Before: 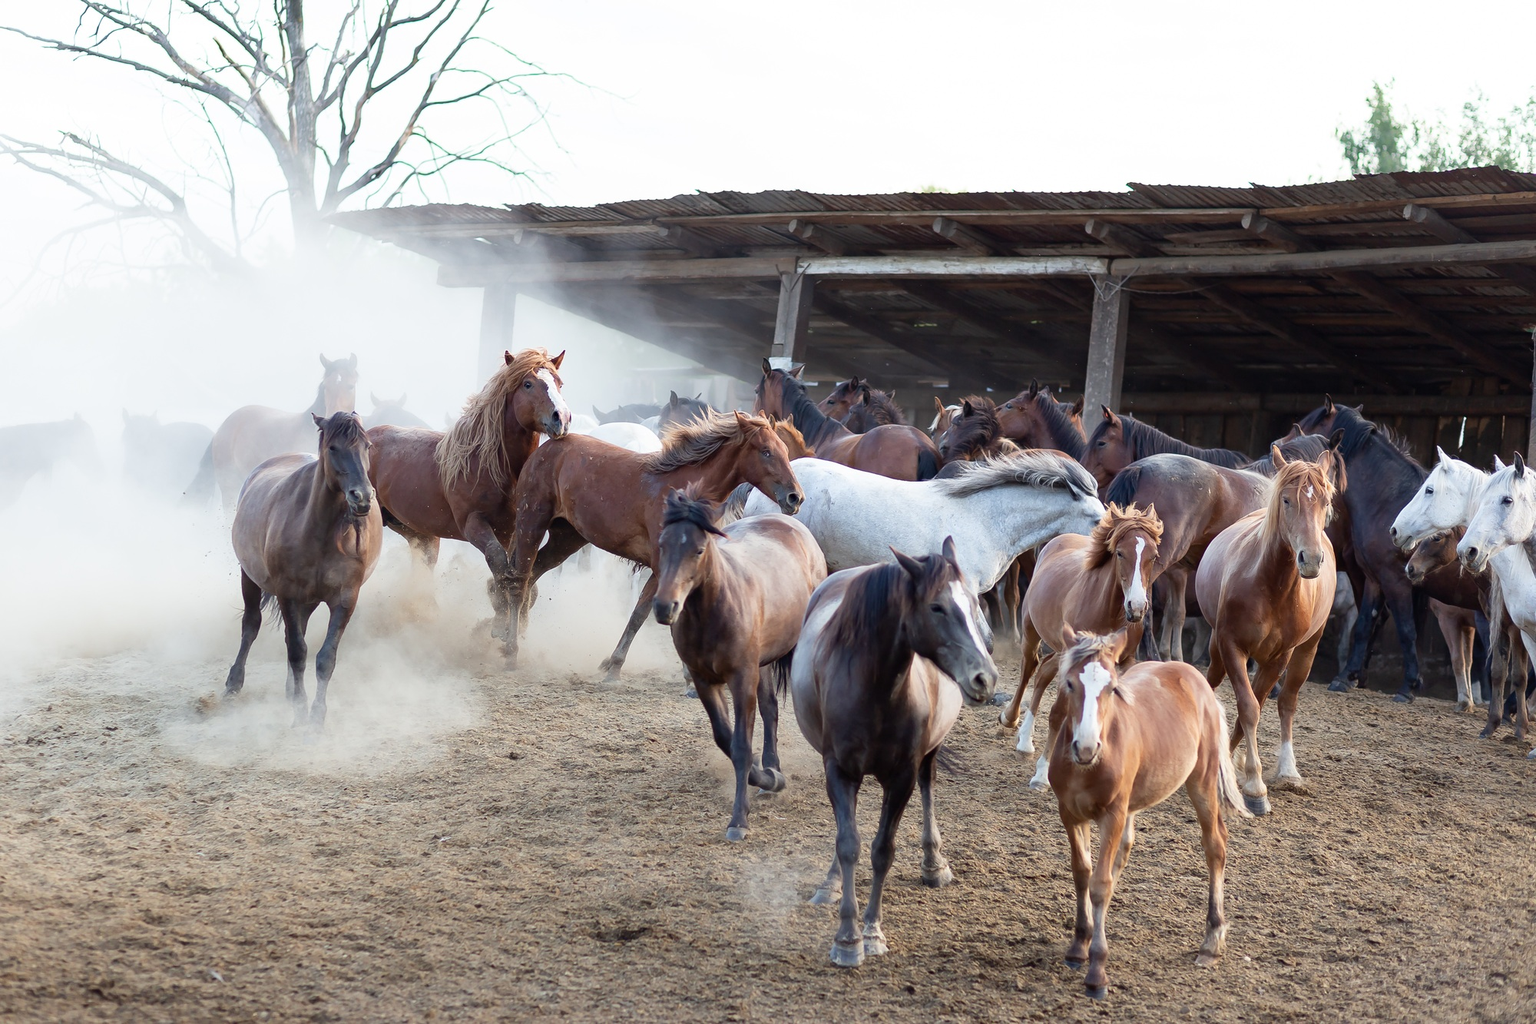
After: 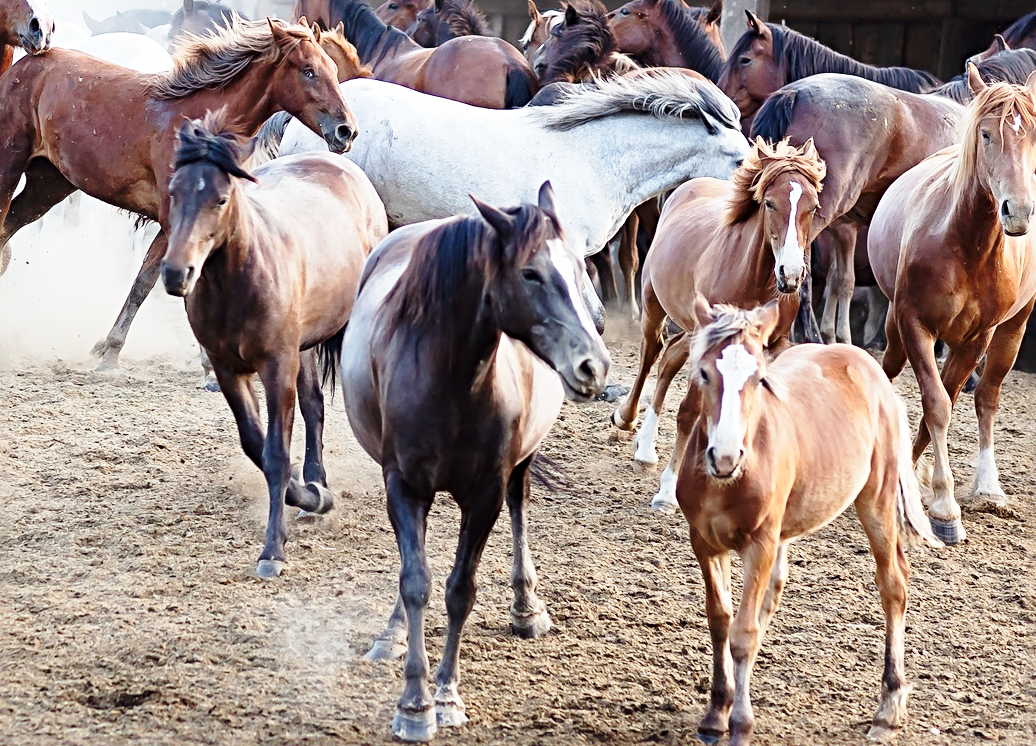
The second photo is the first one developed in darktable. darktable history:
crop: left 34.479%, top 38.822%, right 13.718%, bottom 5.172%
sharpen: radius 4
base curve: curves: ch0 [(0, 0) (0.028, 0.03) (0.121, 0.232) (0.46, 0.748) (0.859, 0.968) (1, 1)], preserve colors none
